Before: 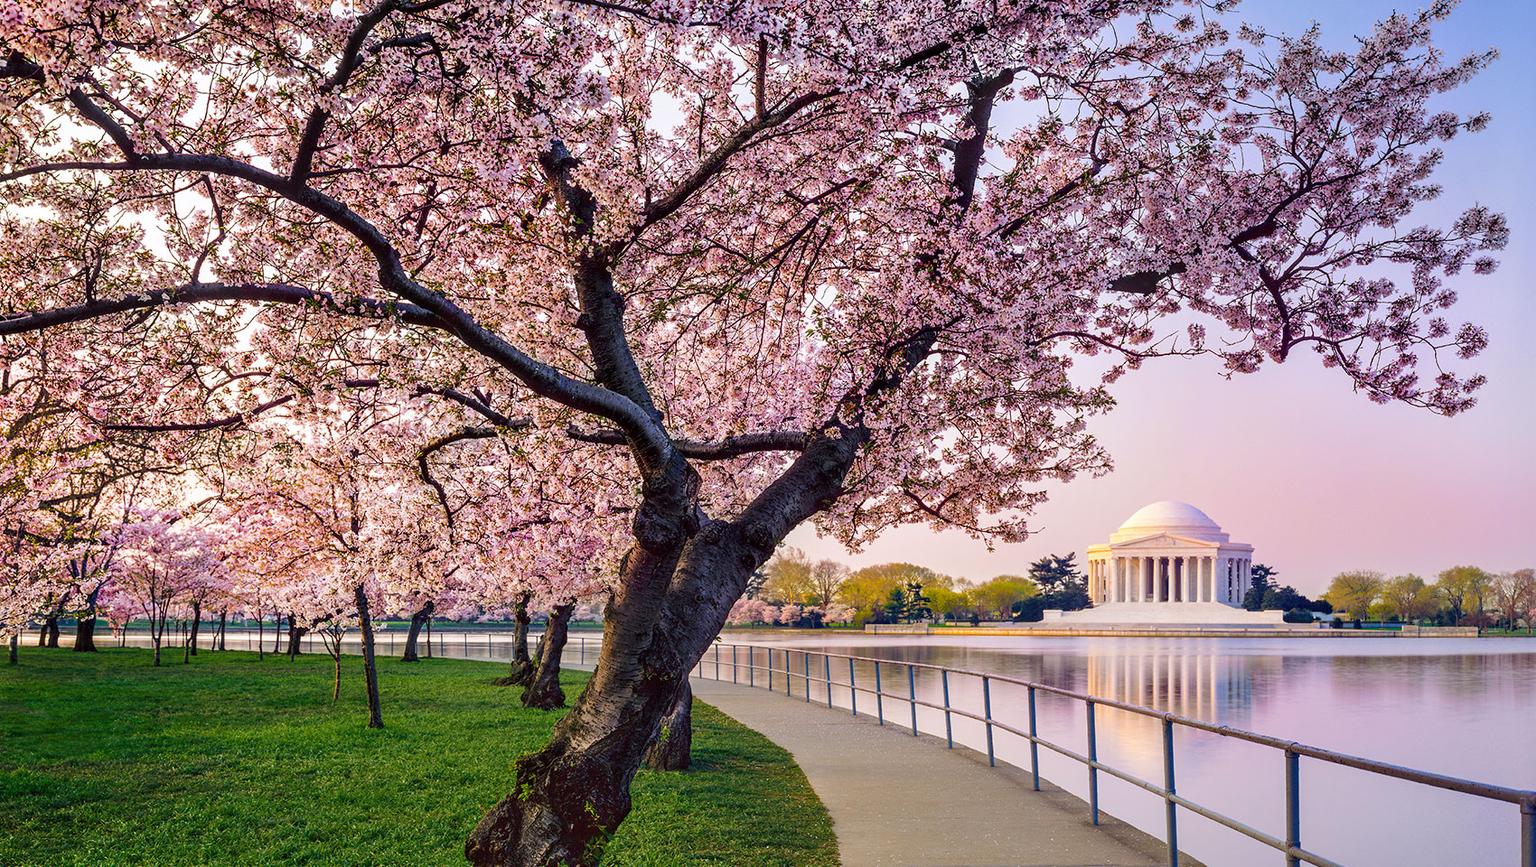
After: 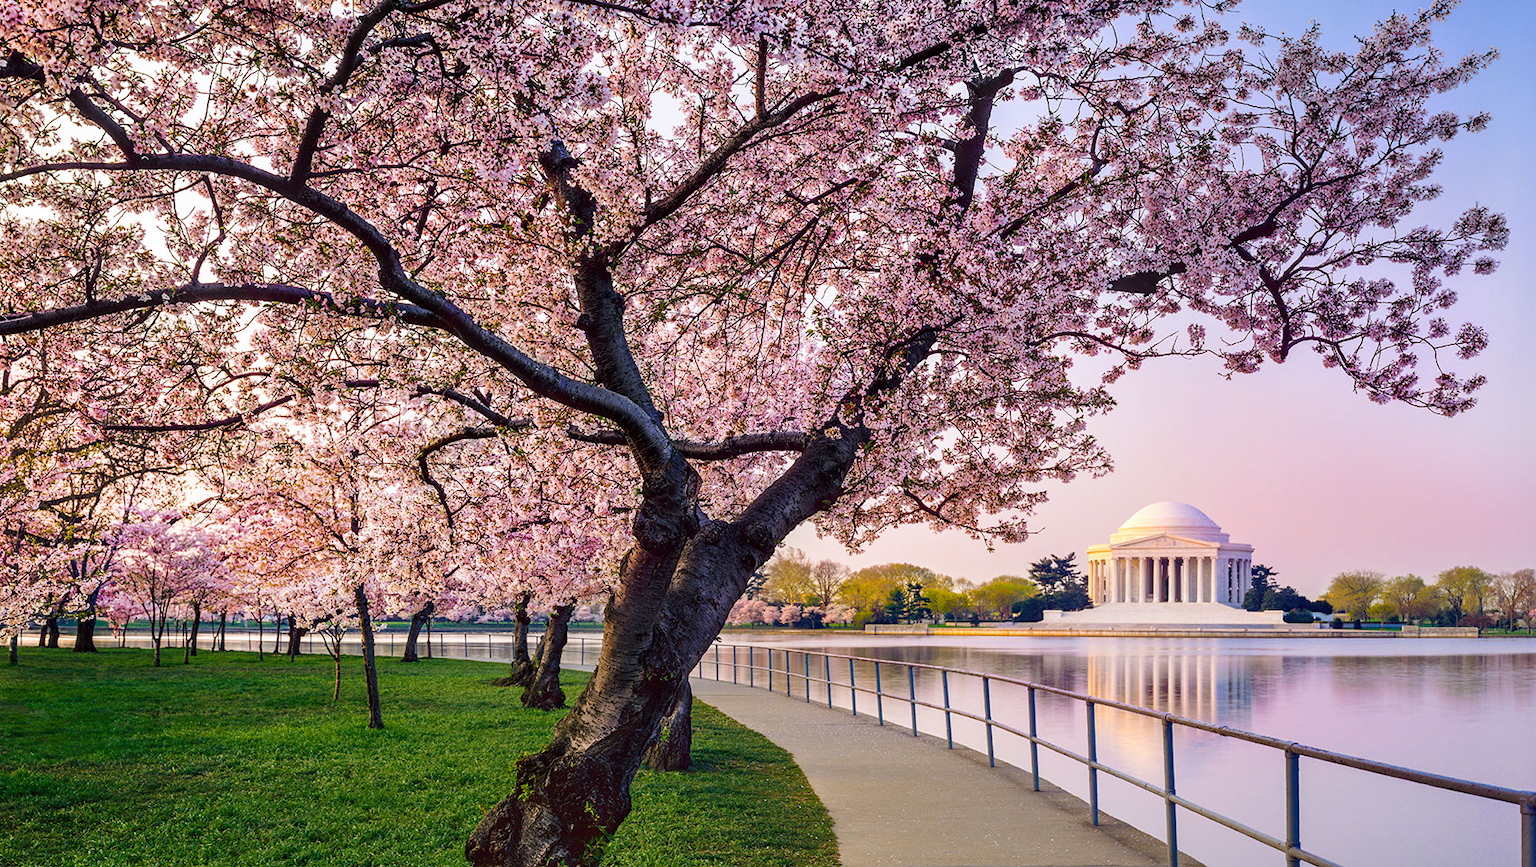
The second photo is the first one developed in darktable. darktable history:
contrast brightness saturation: contrast 0.078, saturation 0.023
